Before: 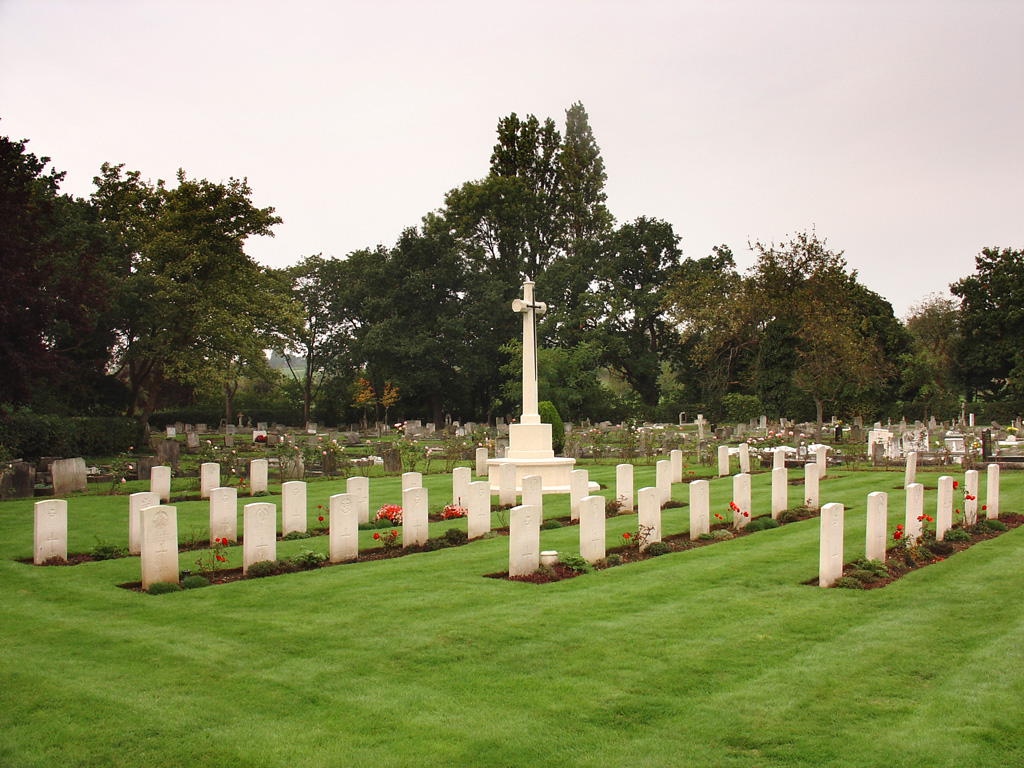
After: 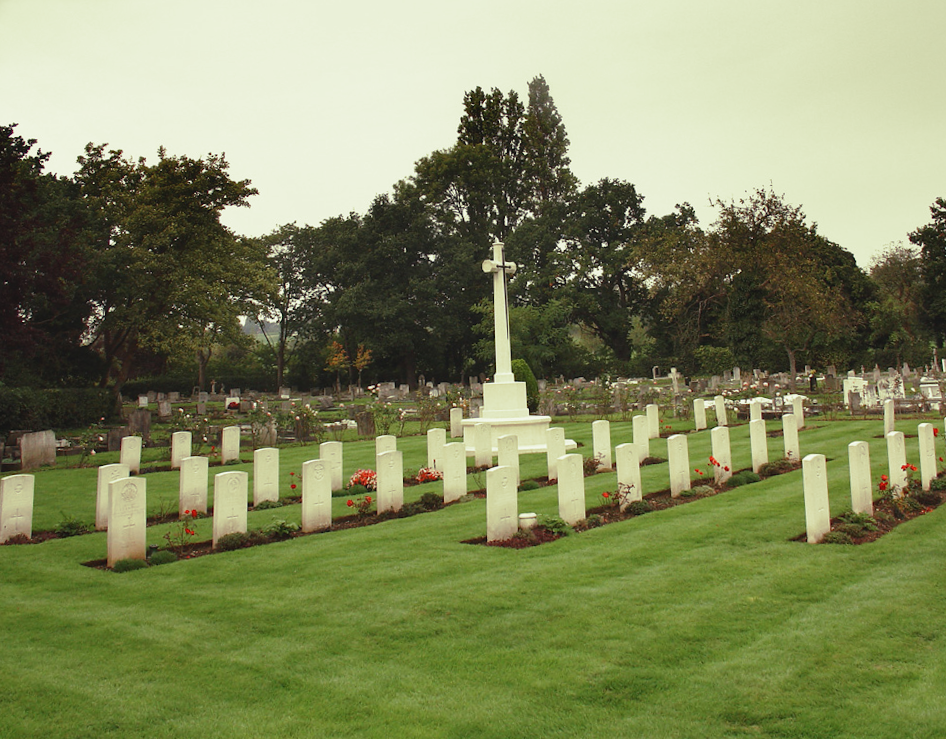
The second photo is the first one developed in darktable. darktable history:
split-toning: shadows › hue 290.82°, shadows › saturation 0.34, highlights › saturation 0.38, balance 0, compress 50%
contrast brightness saturation: contrast -0.08, brightness -0.04, saturation -0.11
rotate and perspective: rotation -1.68°, lens shift (vertical) -0.146, crop left 0.049, crop right 0.912, crop top 0.032, crop bottom 0.96
